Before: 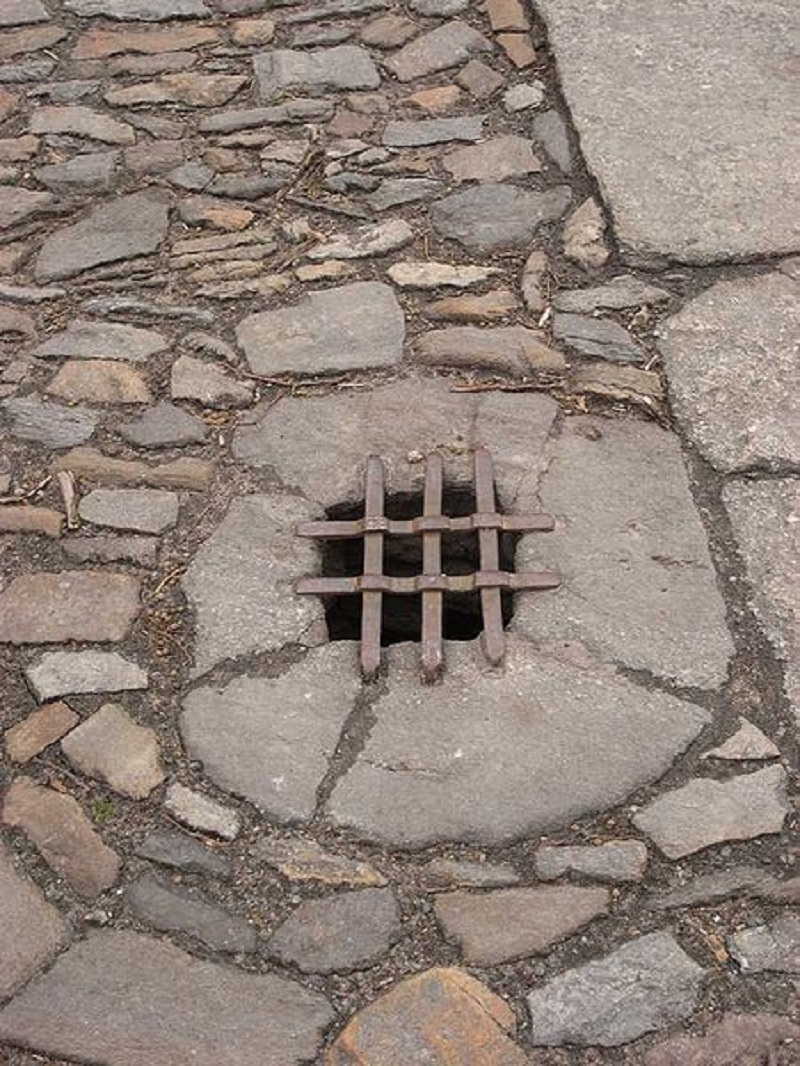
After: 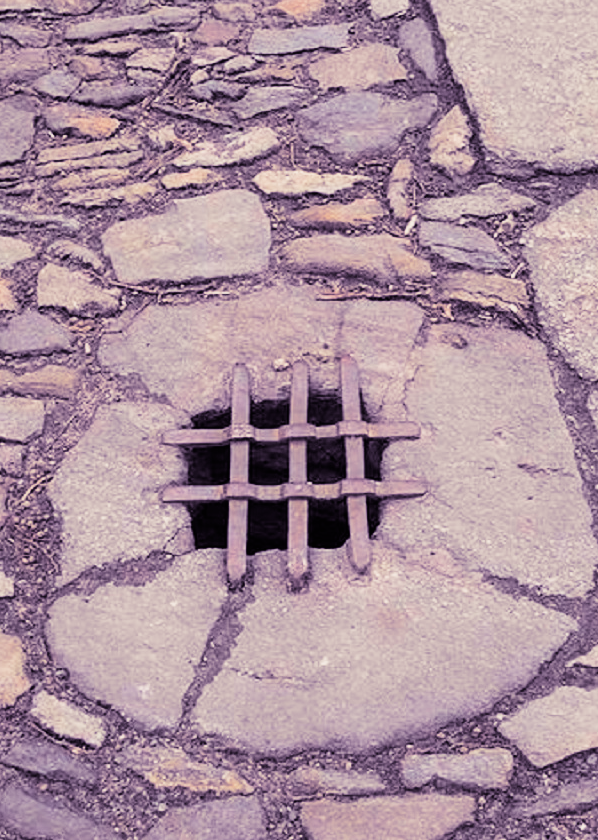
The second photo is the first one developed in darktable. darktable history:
split-toning: shadows › hue 266.4°, shadows › saturation 0.4, highlights › hue 61.2°, highlights › saturation 0.3, compress 0%
white balance: red 1.05, blue 1.072
contrast brightness saturation: contrast 0.2, brightness 0.16, saturation 0.22
crop: left 16.768%, top 8.653%, right 8.362%, bottom 12.485%
filmic rgb: black relative exposure -7.65 EV, white relative exposure 4.56 EV, hardness 3.61, color science v6 (2022)
